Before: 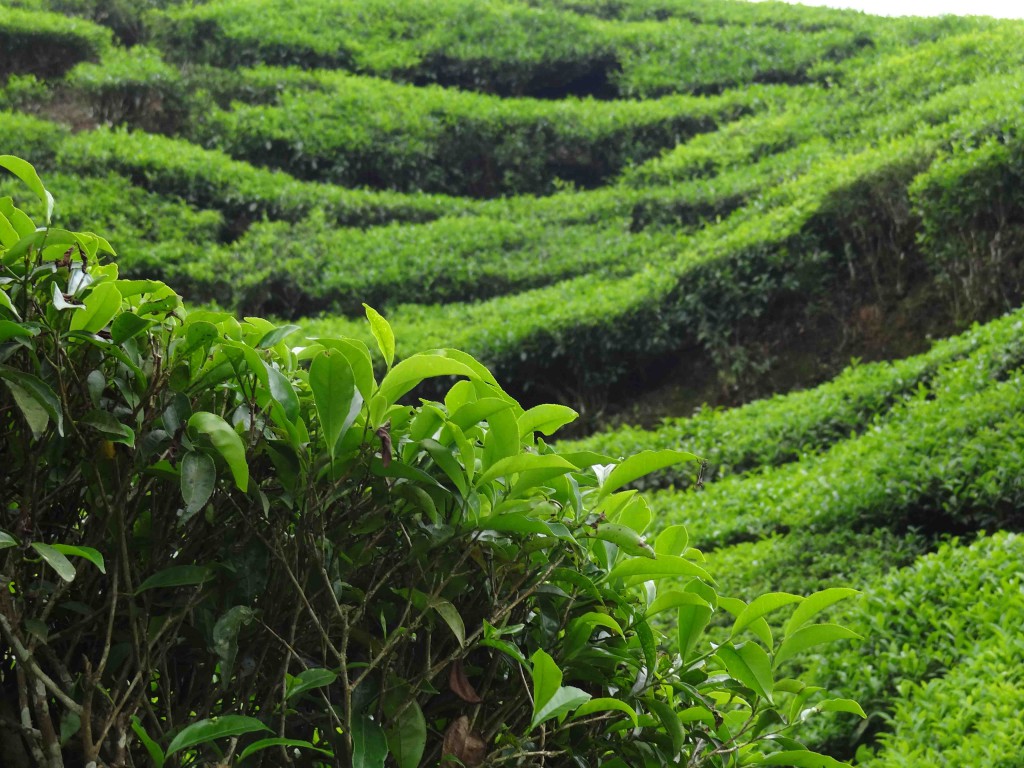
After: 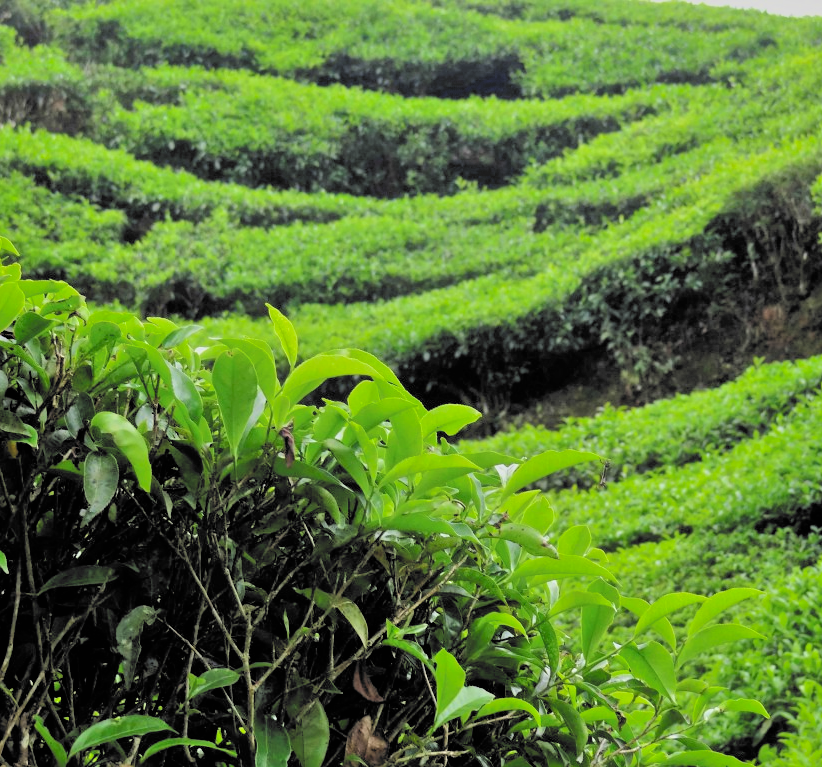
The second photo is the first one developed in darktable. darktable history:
tone equalizer: -7 EV 0.141 EV, -6 EV 0.636 EV, -5 EV 1.13 EV, -4 EV 1.32 EV, -3 EV 1.16 EV, -2 EV 0.6 EV, -1 EV 0.157 EV, mask exposure compensation -0.506 EV
crop and rotate: left 9.498%, right 10.164%
shadows and highlights: on, module defaults
filmic rgb: black relative exposure -5.12 EV, white relative exposure 3.99 EV, hardness 2.89, contrast 1.389, highlights saturation mix -29.99%, color science v6 (2022)
